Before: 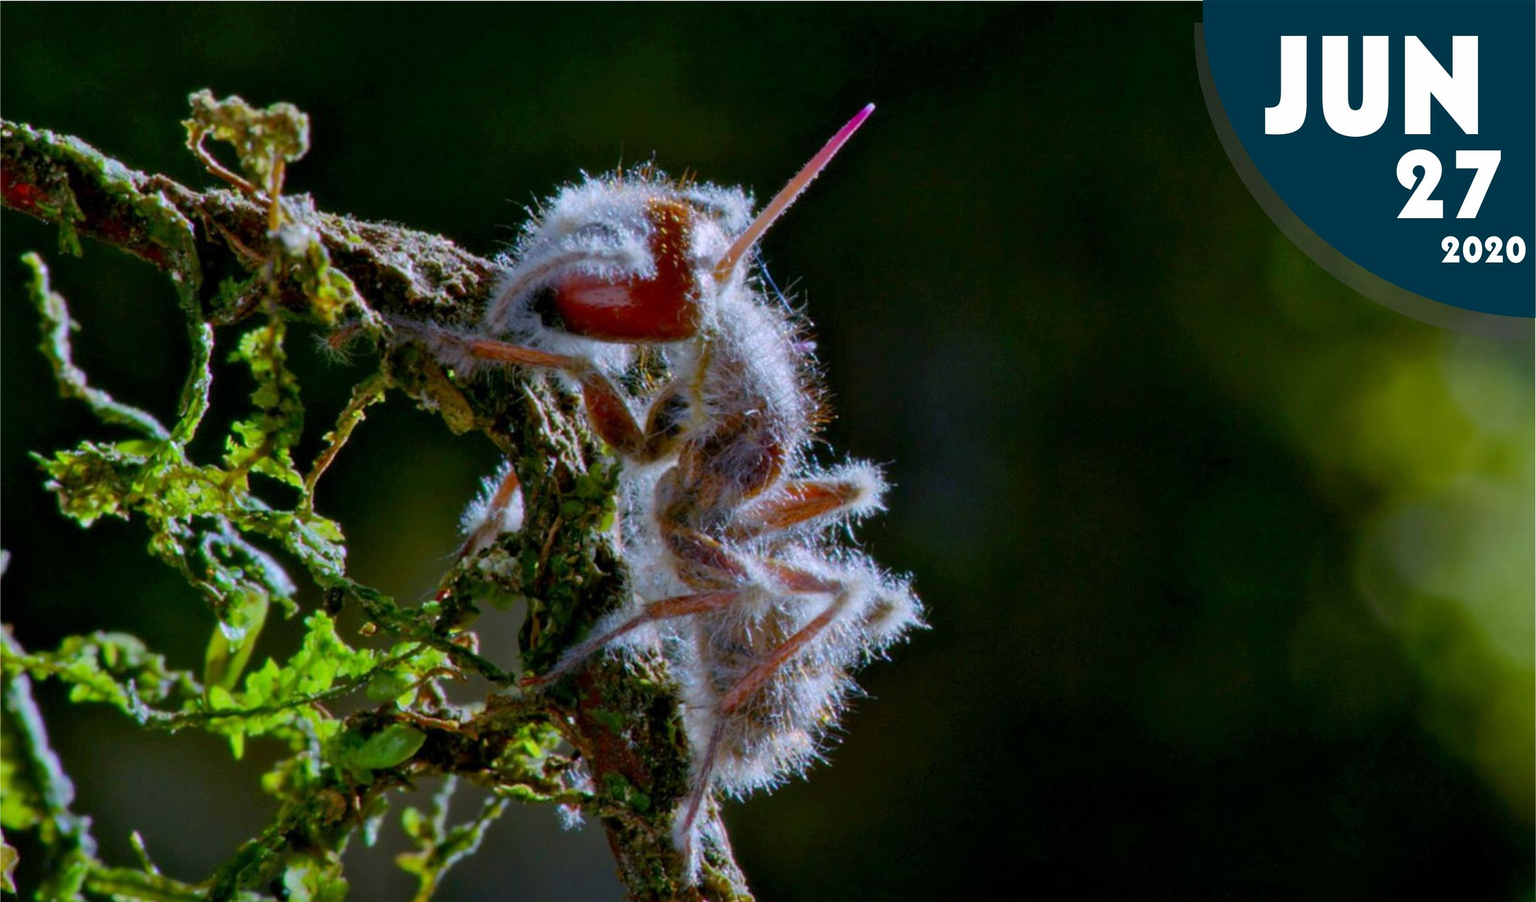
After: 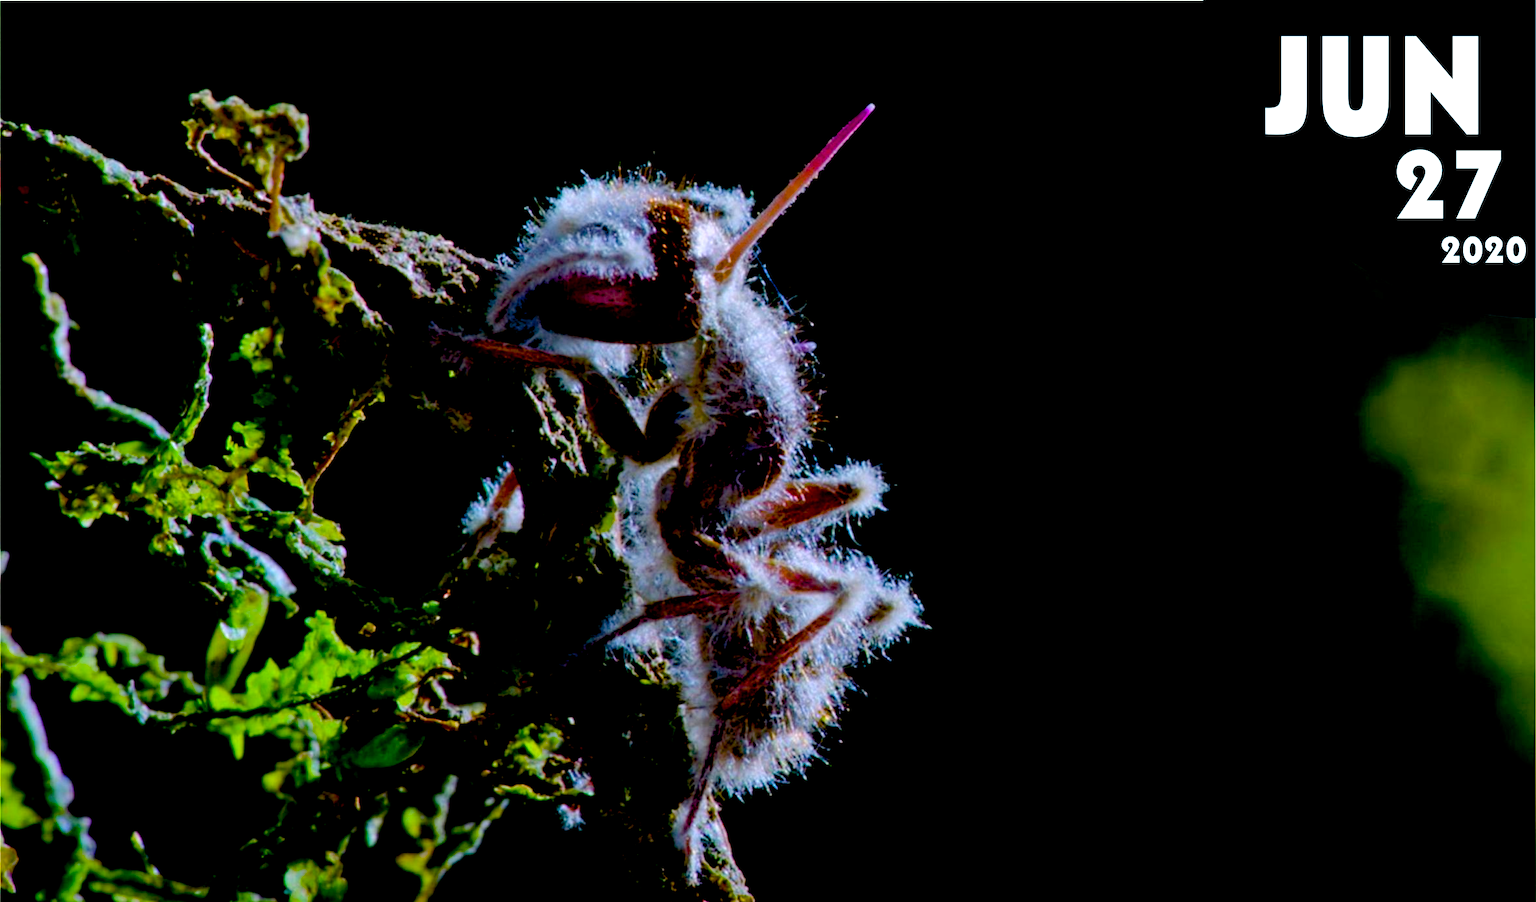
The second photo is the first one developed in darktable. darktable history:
exposure: black level correction 0.056, exposure -0.039 EV, compensate highlight preservation false
color balance rgb: global offset › luminance -0.51%, perceptual saturation grading › global saturation 27.53%, perceptual saturation grading › highlights -25%, perceptual saturation grading › shadows 25%, perceptual brilliance grading › highlights 6.62%, perceptual brilliance grading › mid-tones 17.07%, perceptual brilliance grading › shadows -5.23%
